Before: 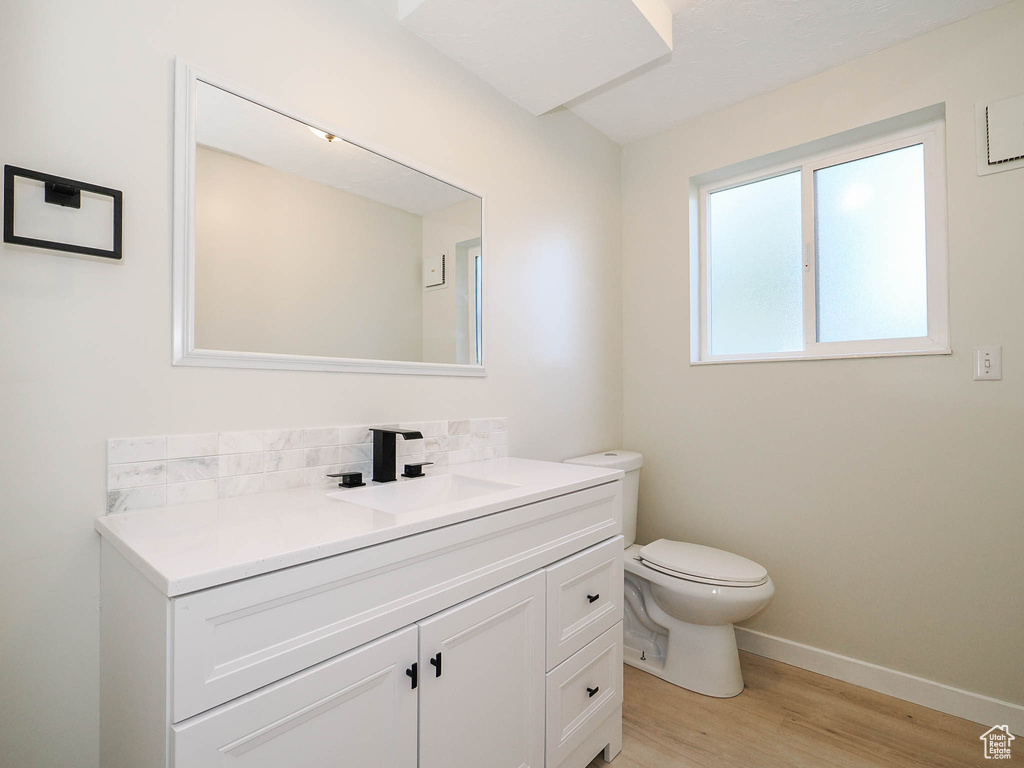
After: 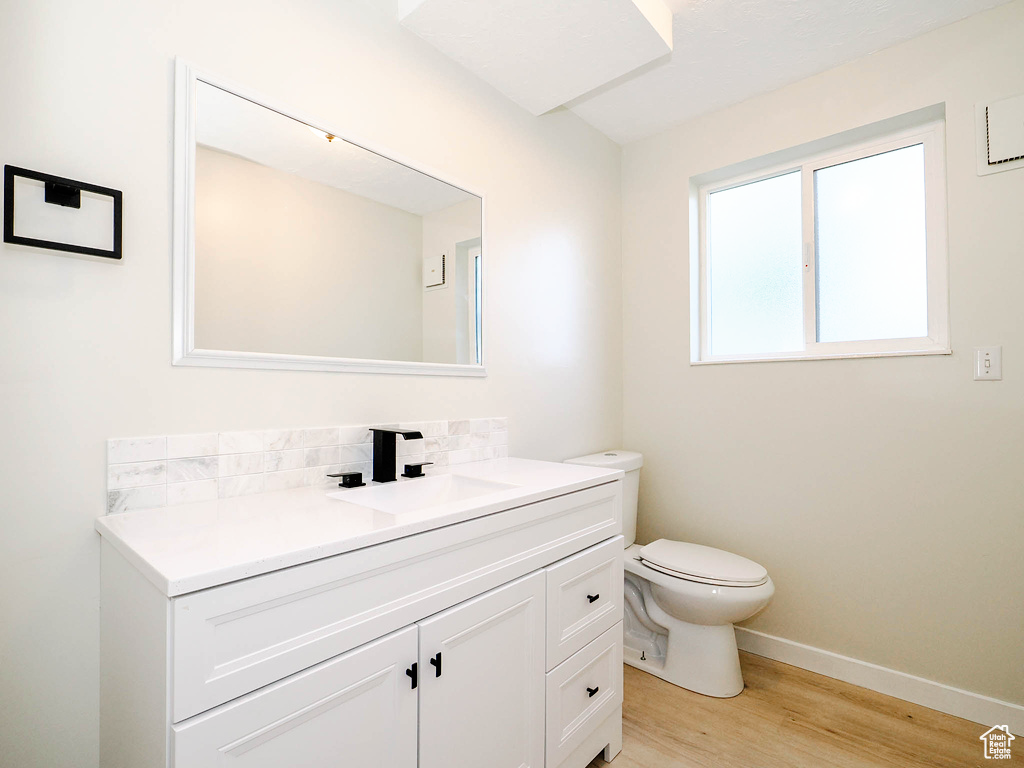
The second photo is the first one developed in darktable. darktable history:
tone curve: curves: ch0 [(0, 0) (0.003, 0) (0.011, 0.001) (0.025, 0.001) (0.044, 0.003) (0.069, 0.009) (0.1, 0.018) (0.136, 0.032) (0.177, 0.074) (0.224, 0.13) (0.277, 0.218) (0.335, 0.321) (0.399, 0.425) (0.468, 0.523) (0.543, 0.617) (0.623, 0.708) (0.709, 0.789) (0.801, 0.873) (0.898, 0.967) (1, 1)], preserve colors none
